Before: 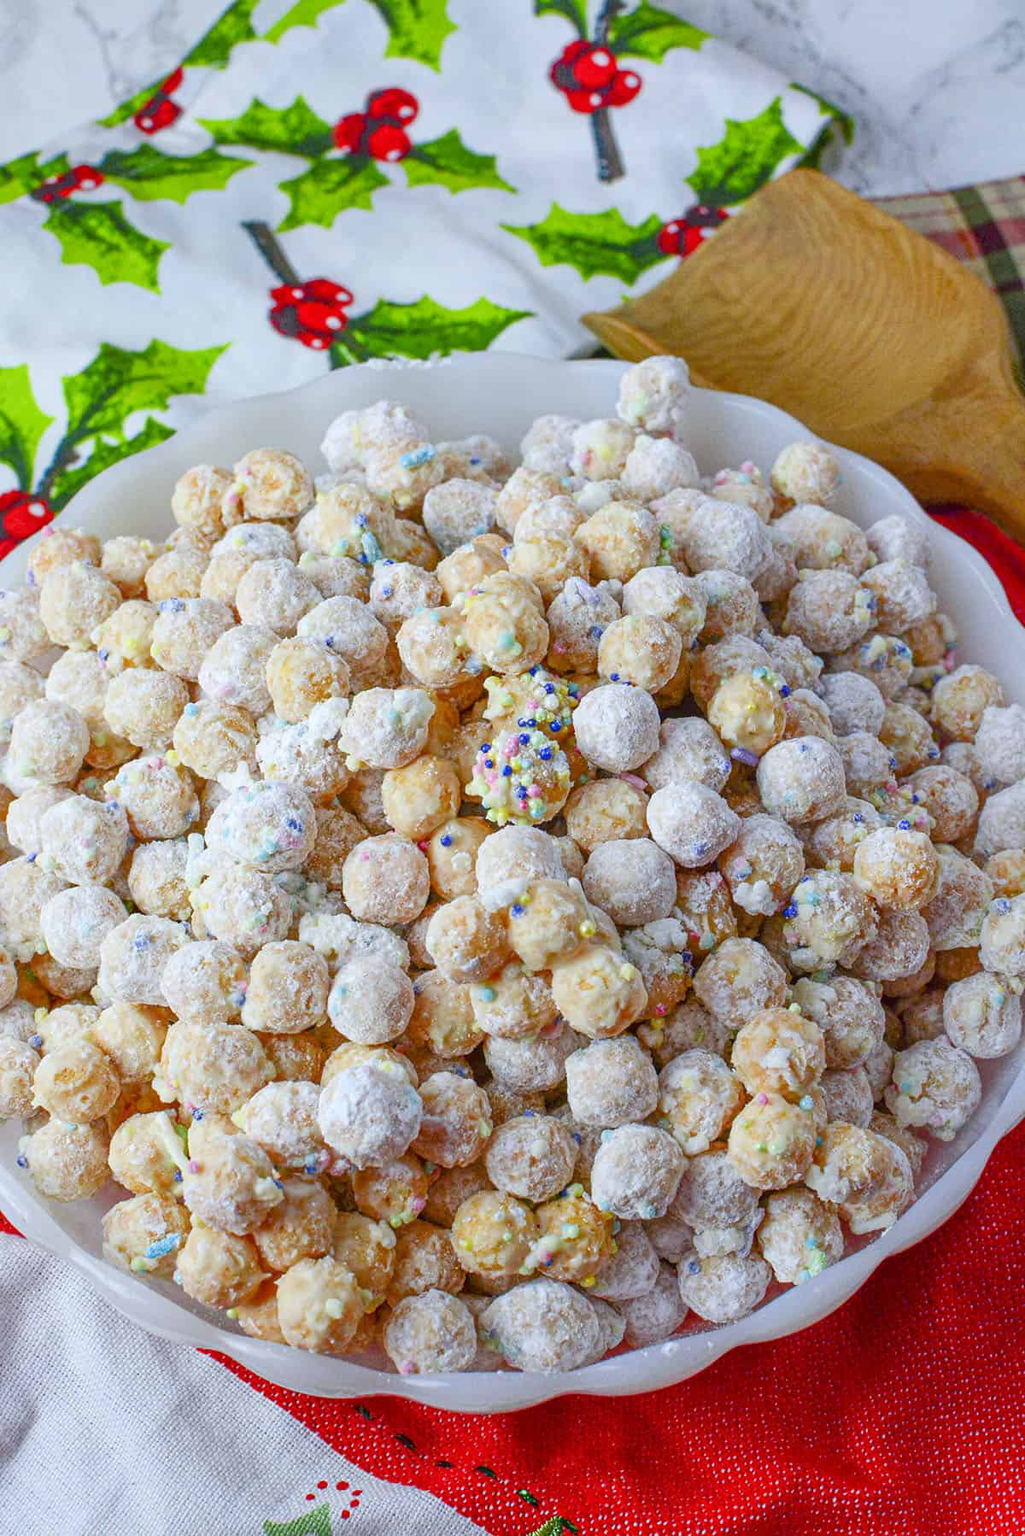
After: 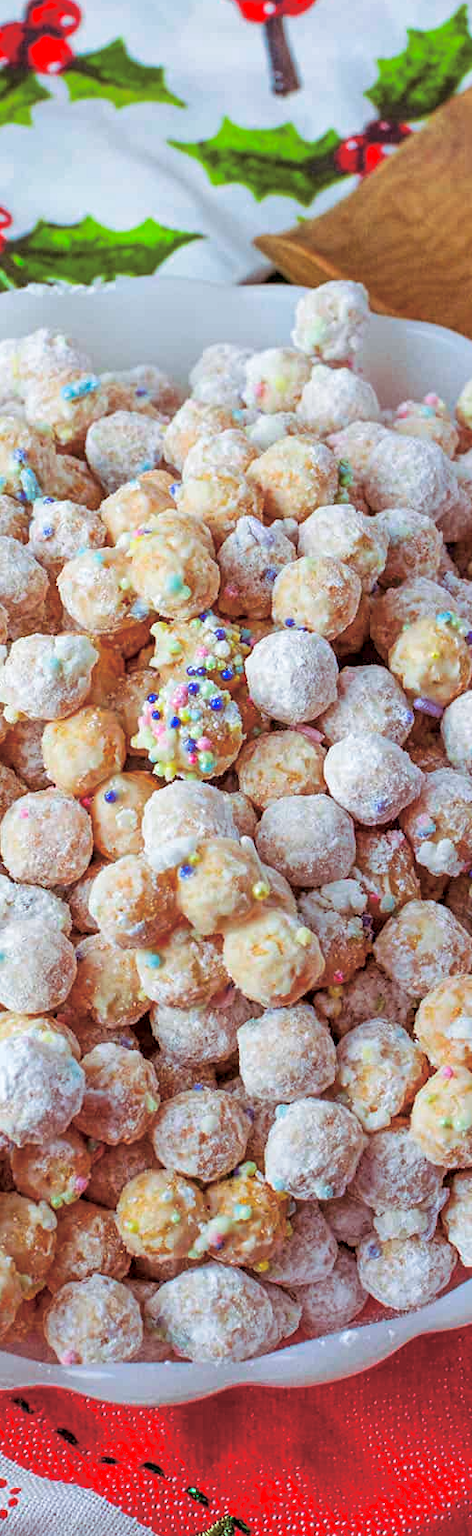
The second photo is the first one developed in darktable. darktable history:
exposure: black level correction 0.007, exposure 0.093 EV, compensate highlight preservation false
crop: left 33.452%, top 6.025%, right 23.155%
split-toning: shadows › saturation 0.41, highlights › saturation 0, compress 33.55%
